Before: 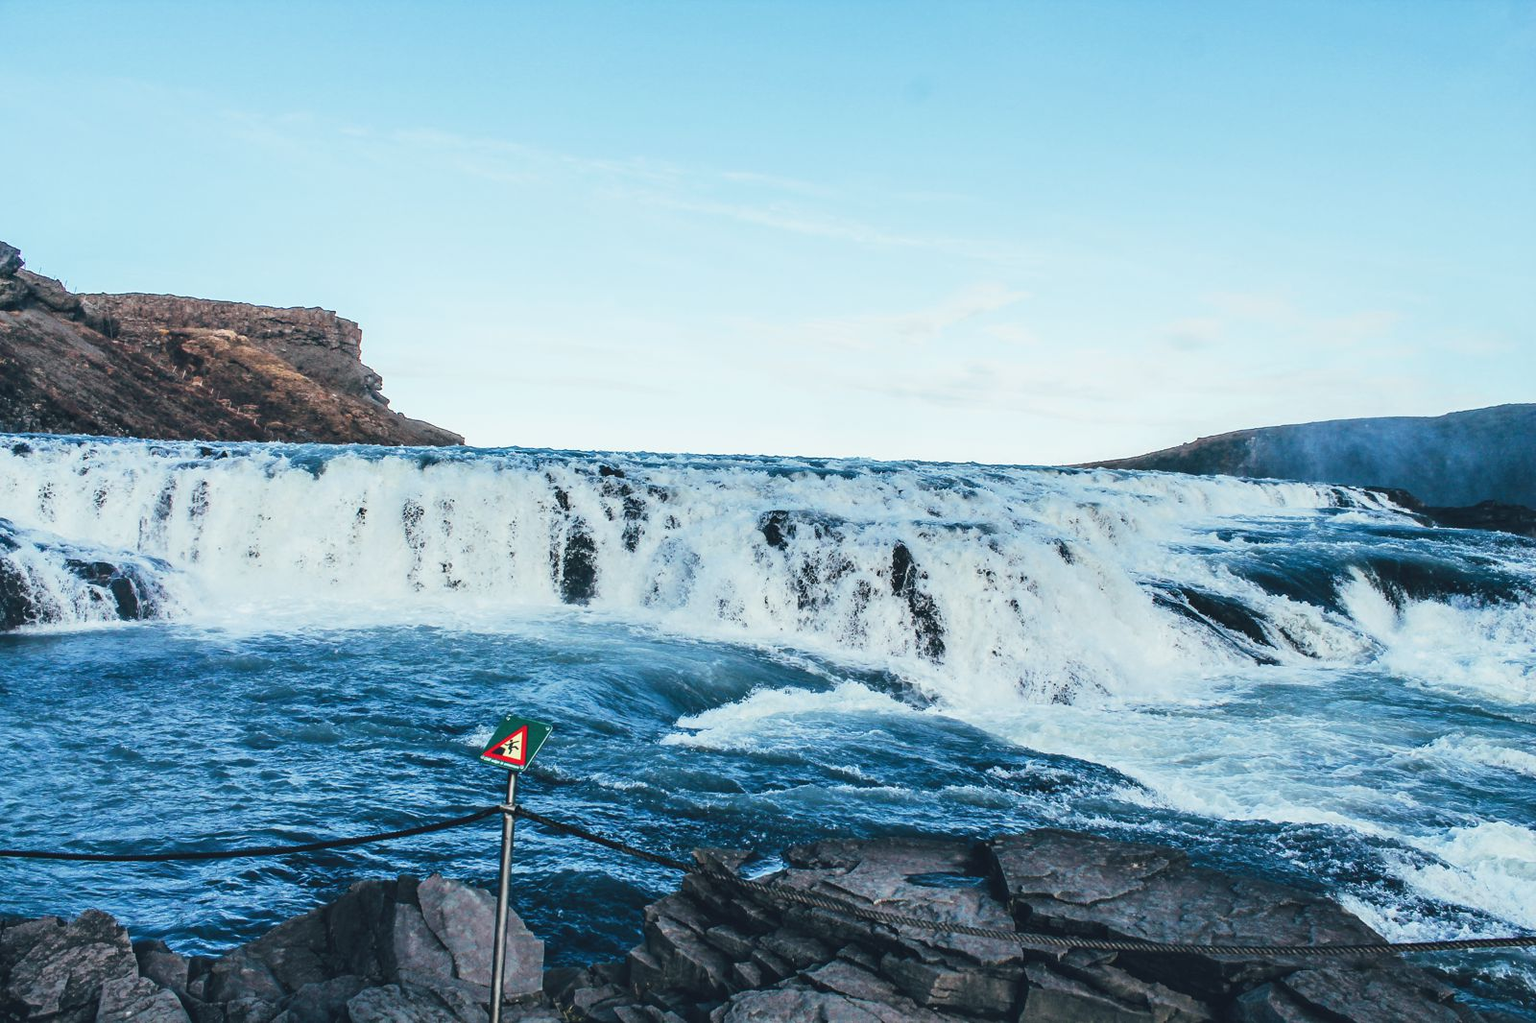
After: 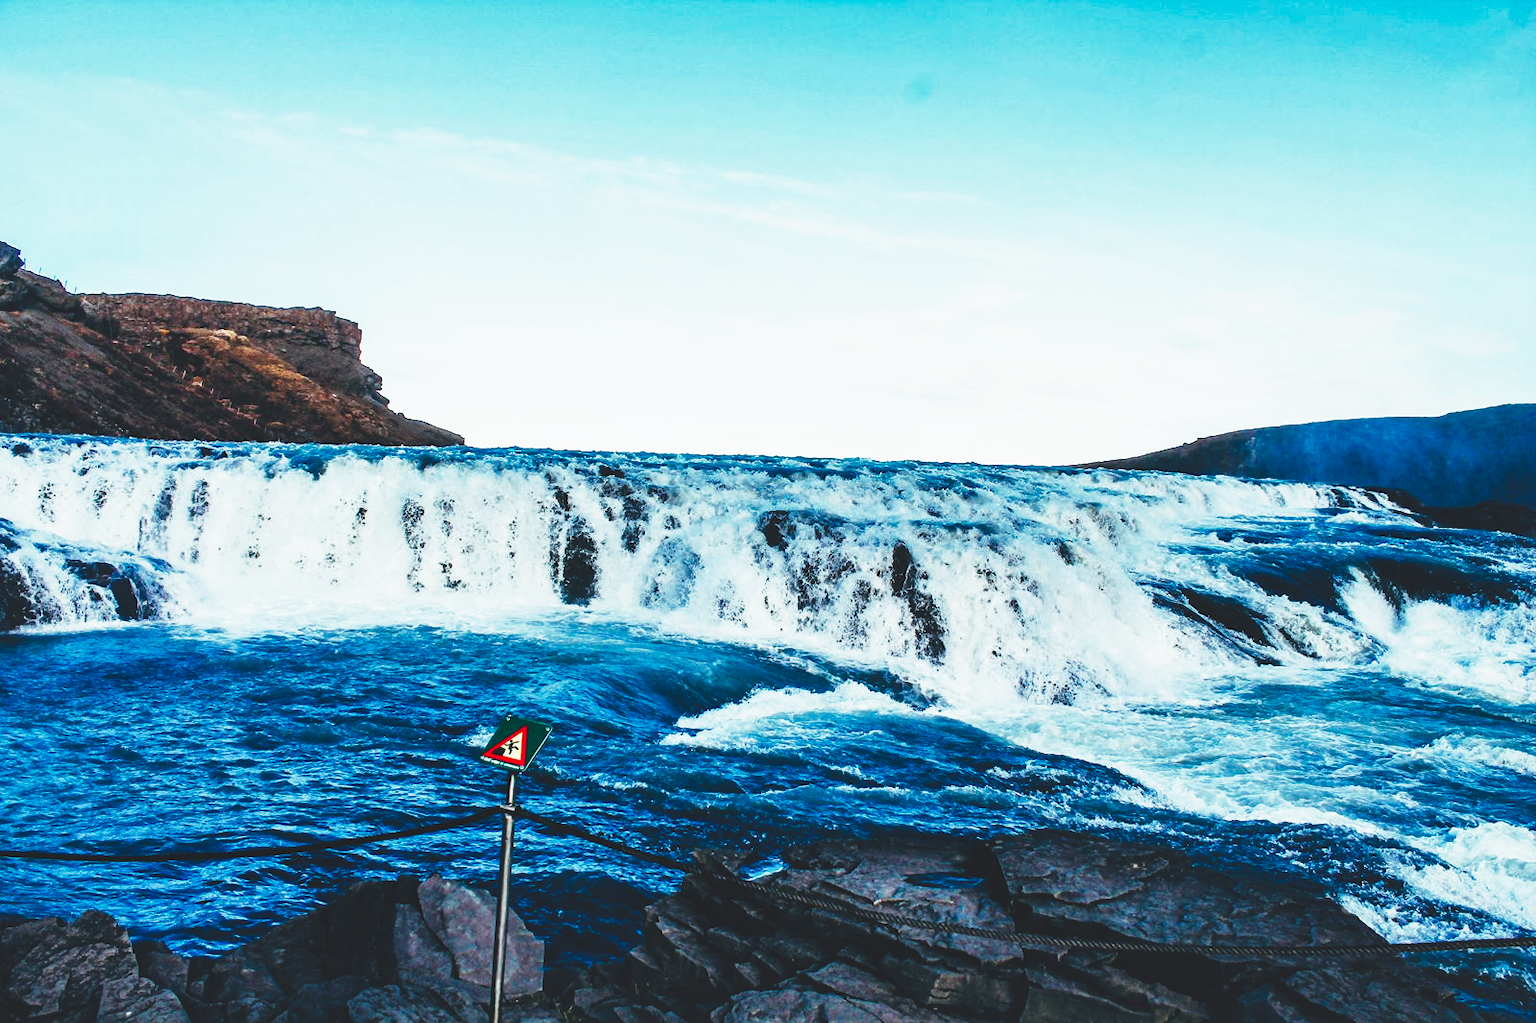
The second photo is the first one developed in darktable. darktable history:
contrast brightness saturation: contrast 0.1, brightness -0.26, saturation 0.14
shadows and highlights: on, module defaults
haze removal: adaptive false
base curve: curves: ch0 [(0, 0.036) (0.007, 0.037) (0.604, 0.887) (1, 1)], preserve colors none
